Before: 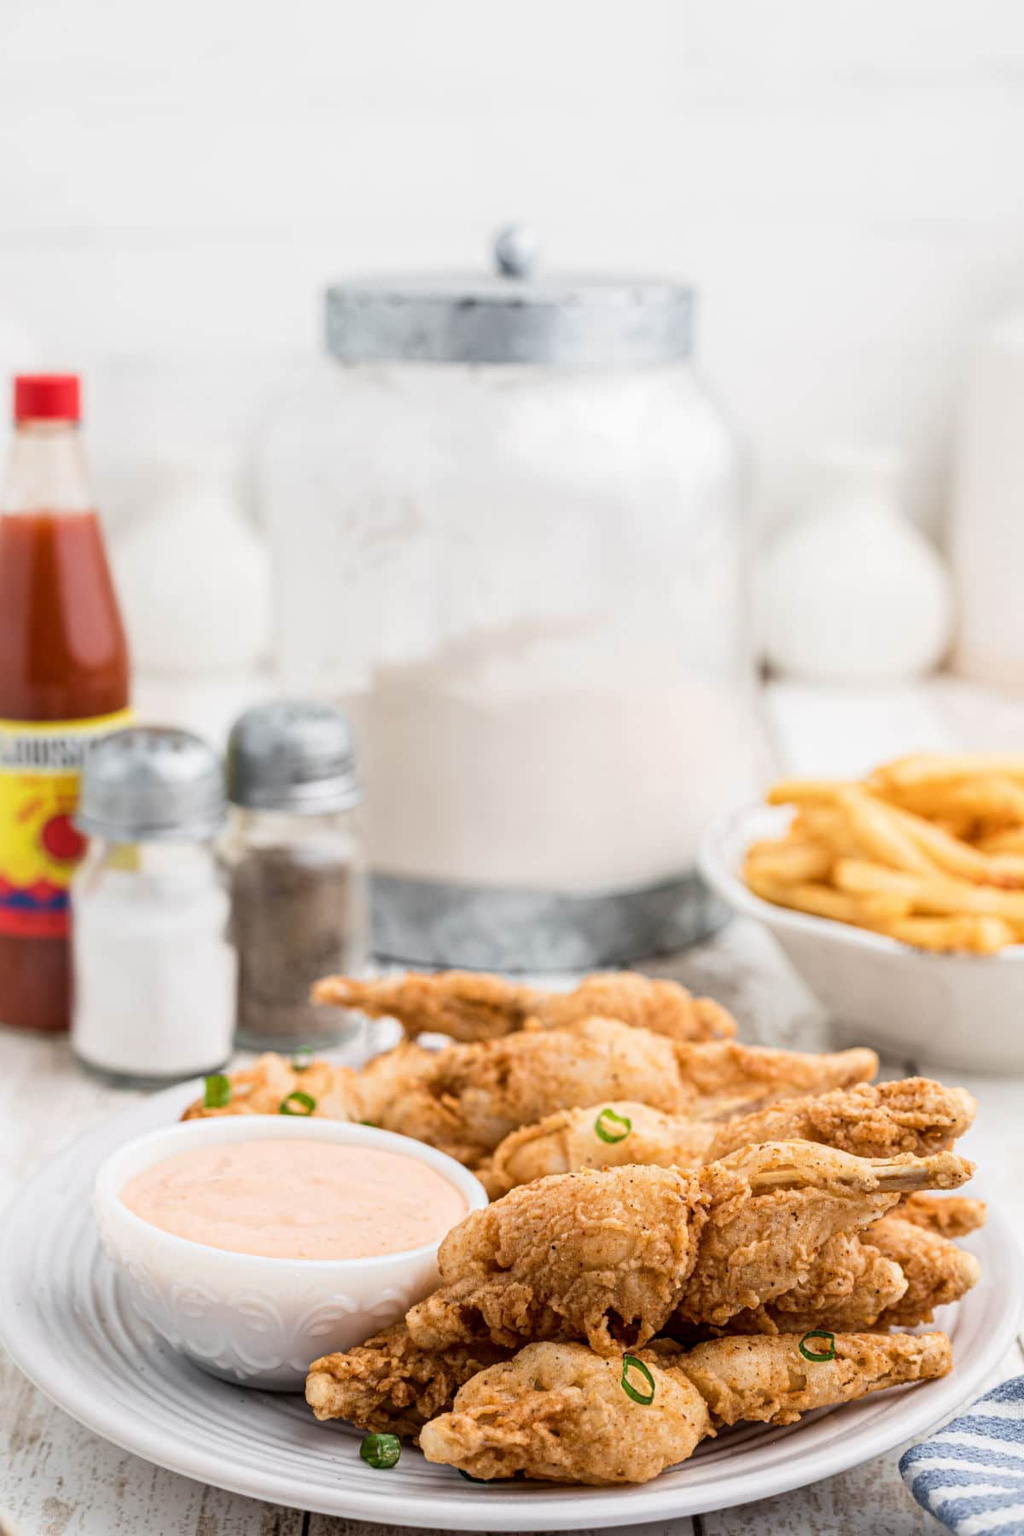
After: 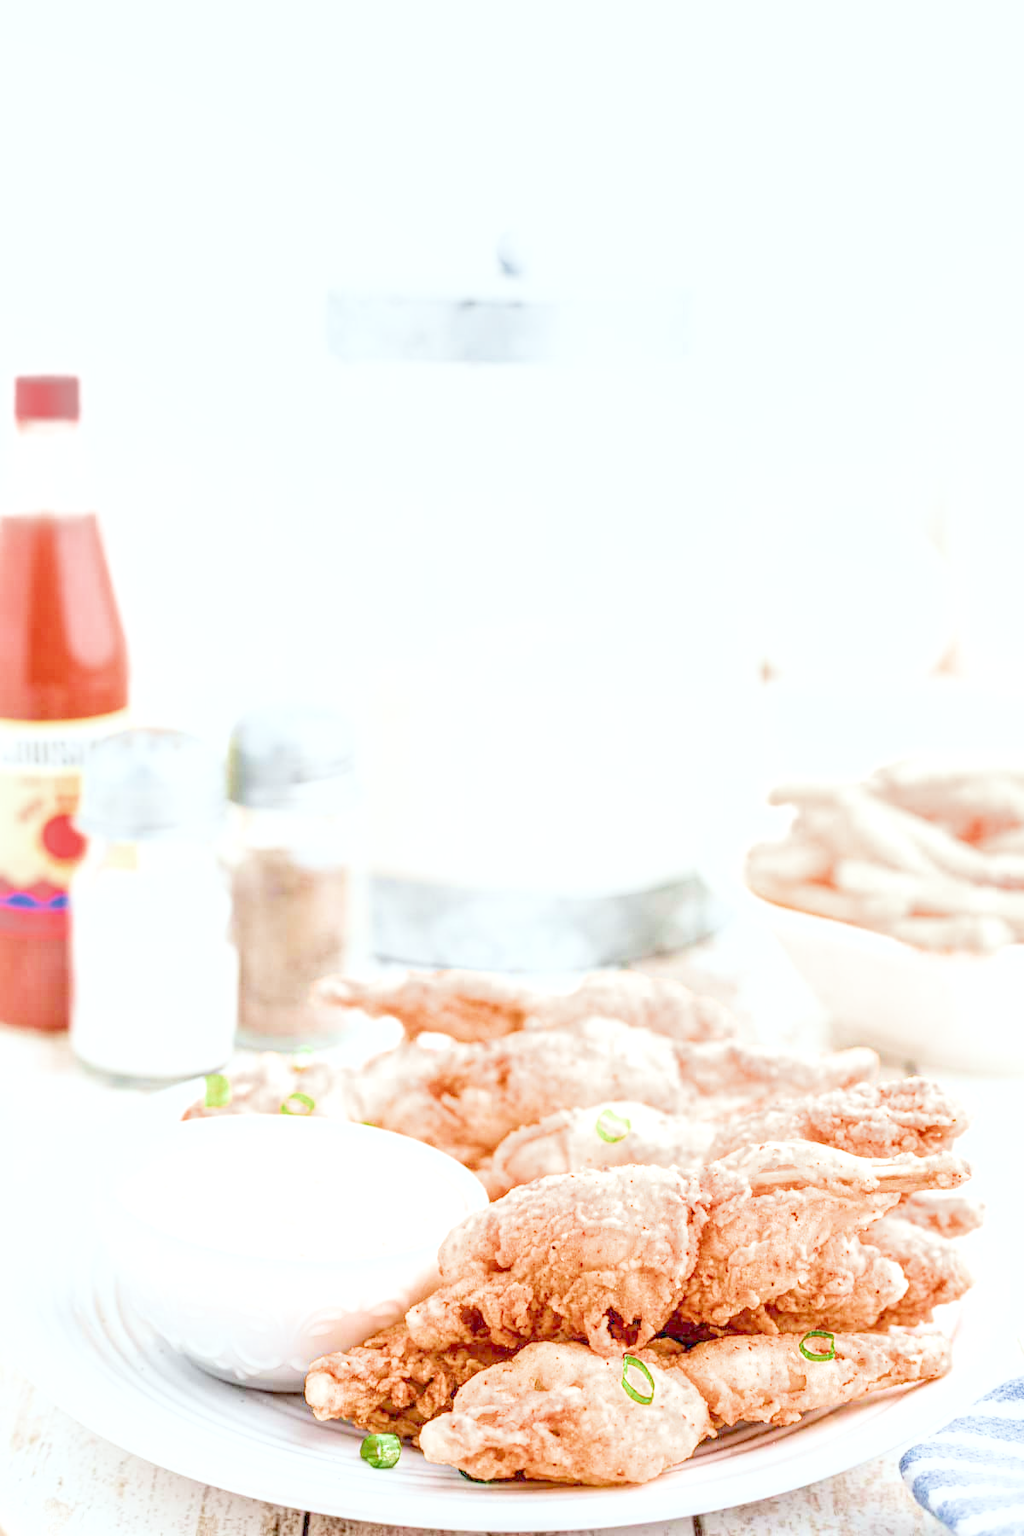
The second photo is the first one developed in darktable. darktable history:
local contrast: on, module defaults
exposure: exposure 1.25 EV, compensate exposure bias true, compensate highlight preservation false
color correction: highlights a* -2.73, highlights b* -2.09, shadows a* 2.41, shadows b* 2.73
filmic rgb: middle gray luminance 2.5%, black relative exposure -10 EV, white relative exposure 7 EV, threshold 6 EV, dynamic range scaling 10%, target black luminance 0%, hardness 3.19, latitude 44.39%, contrast 0.682, highlights saturation mix 5%, shadows ↔ highlights balance 13.63%, add noise in highlights 0, color science v3 (2019), use custom middle-gray values true, iterations of high-quality reconstruction 0, contrast in highlights soft, enable highlight reconstruction true
